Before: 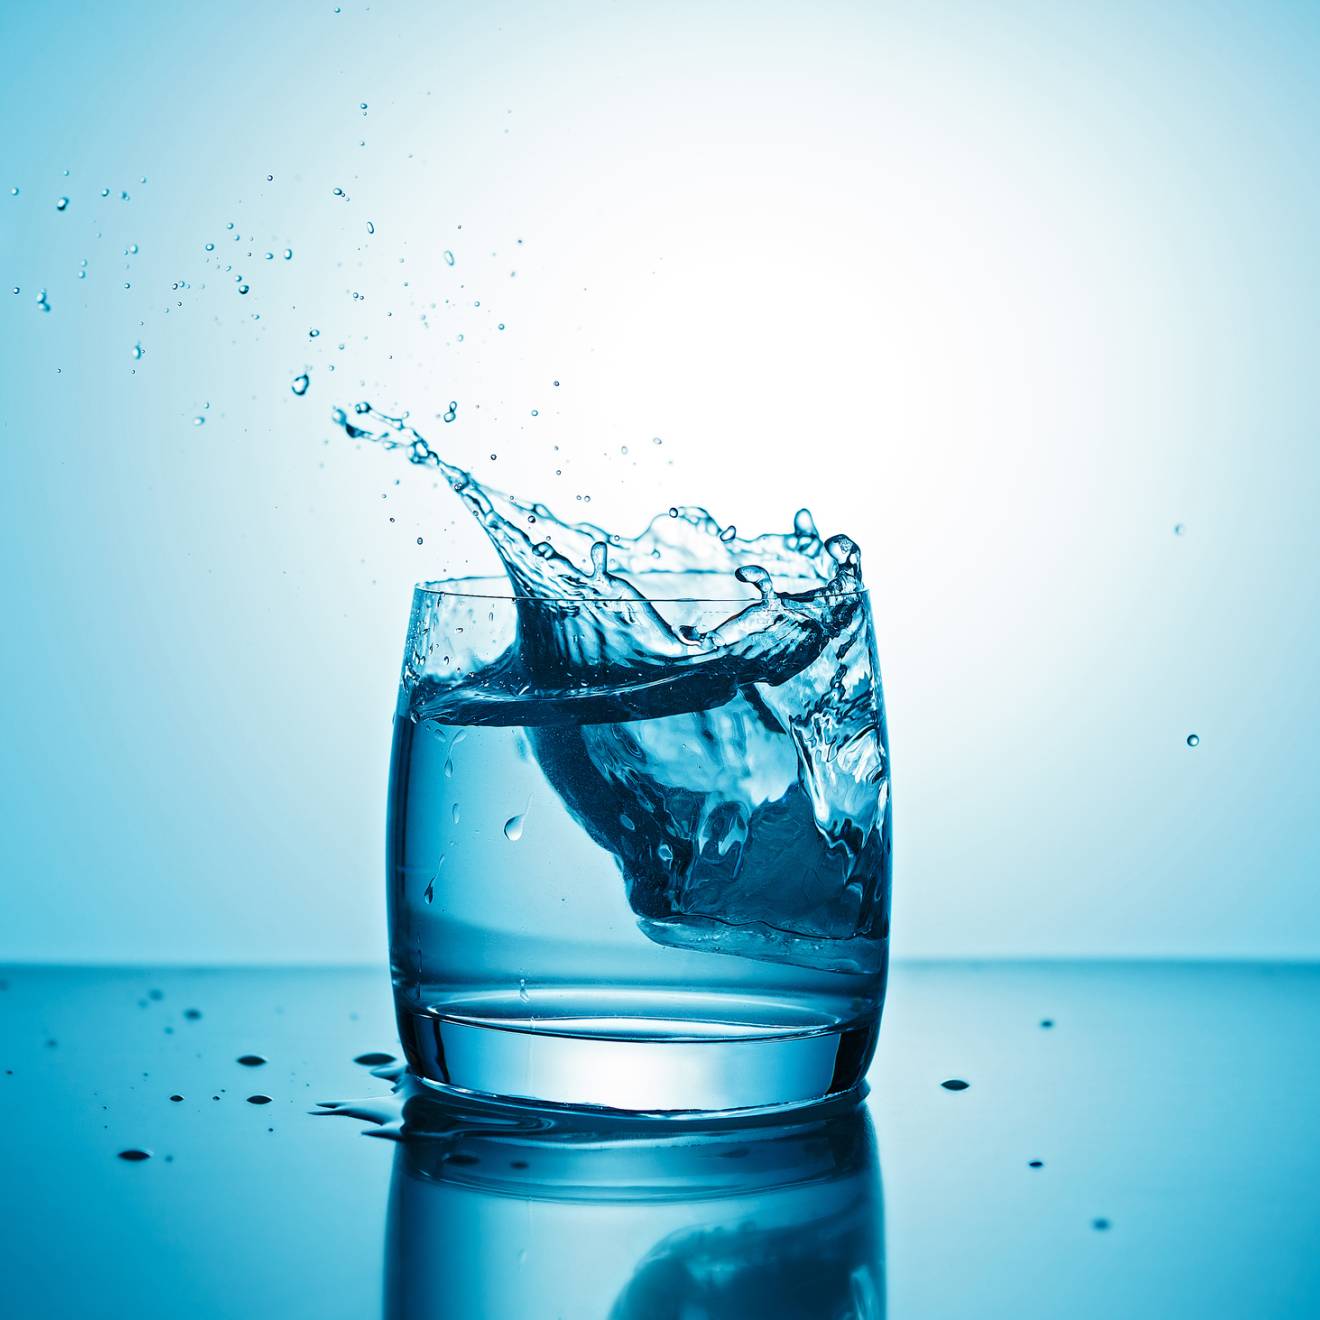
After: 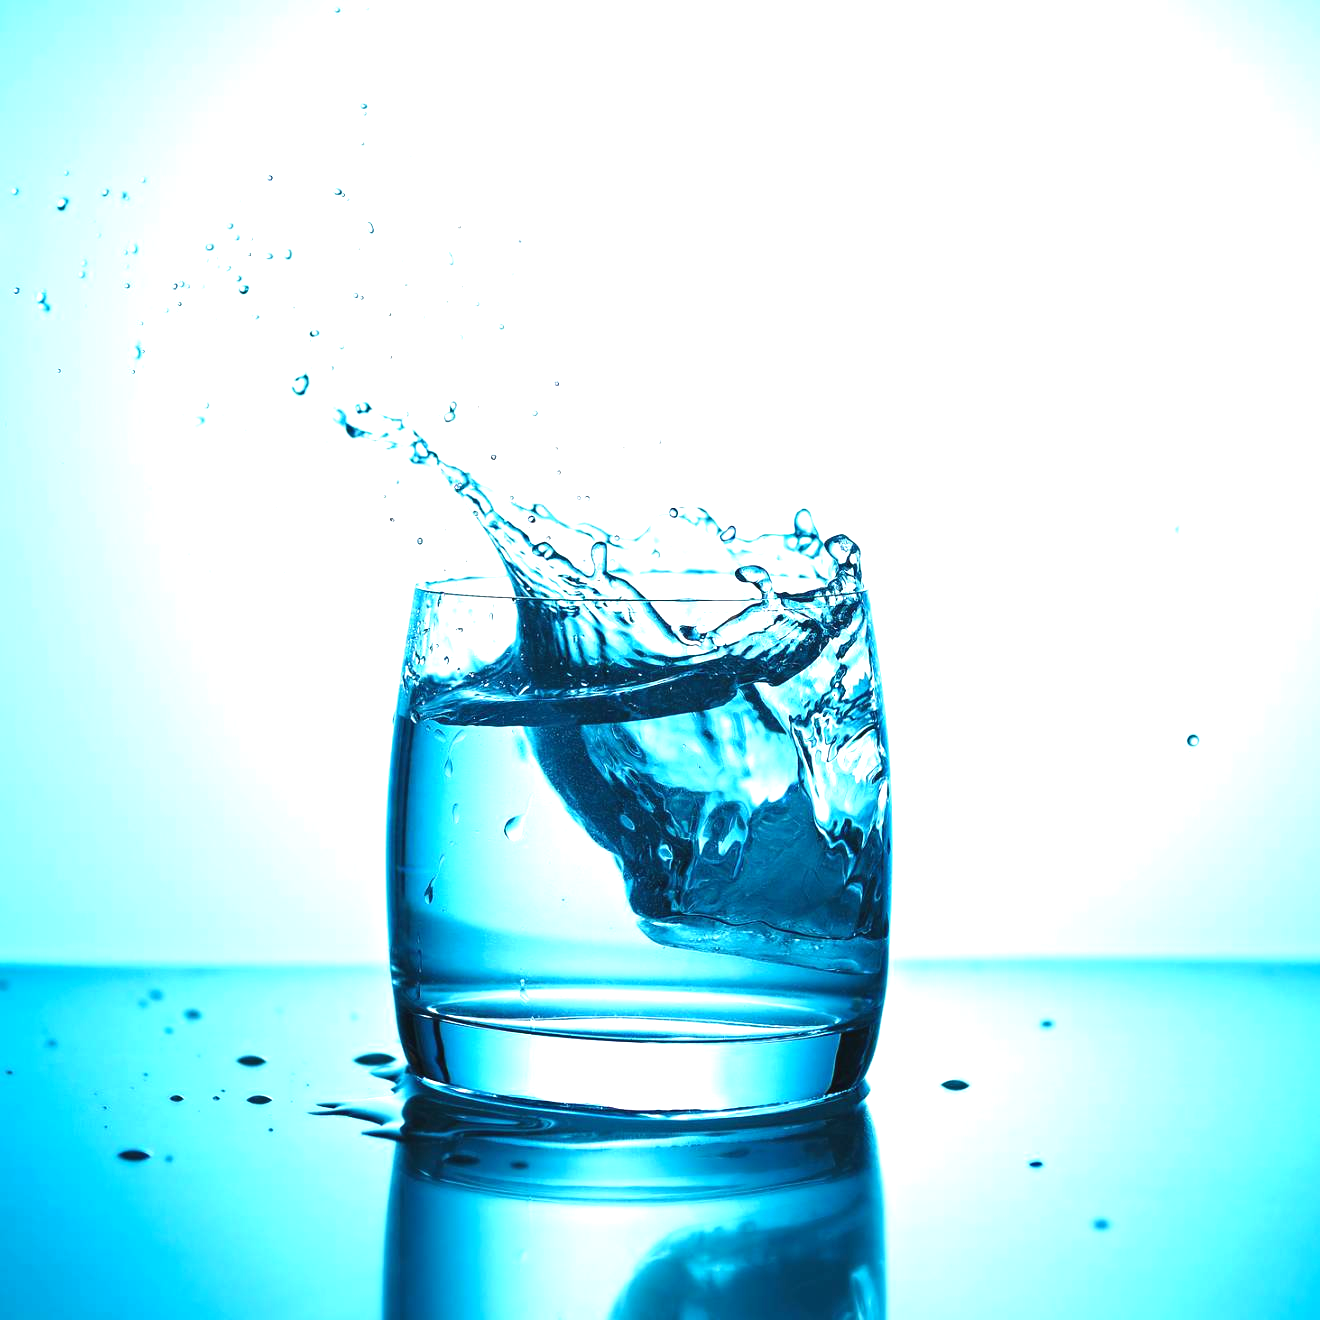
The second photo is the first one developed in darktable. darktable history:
contrast brightness saturation: contrast 0.031, brightness -0.036
exposure: black level correction -0.002, exposure 1.111 EV, compensate highlight preservation false
